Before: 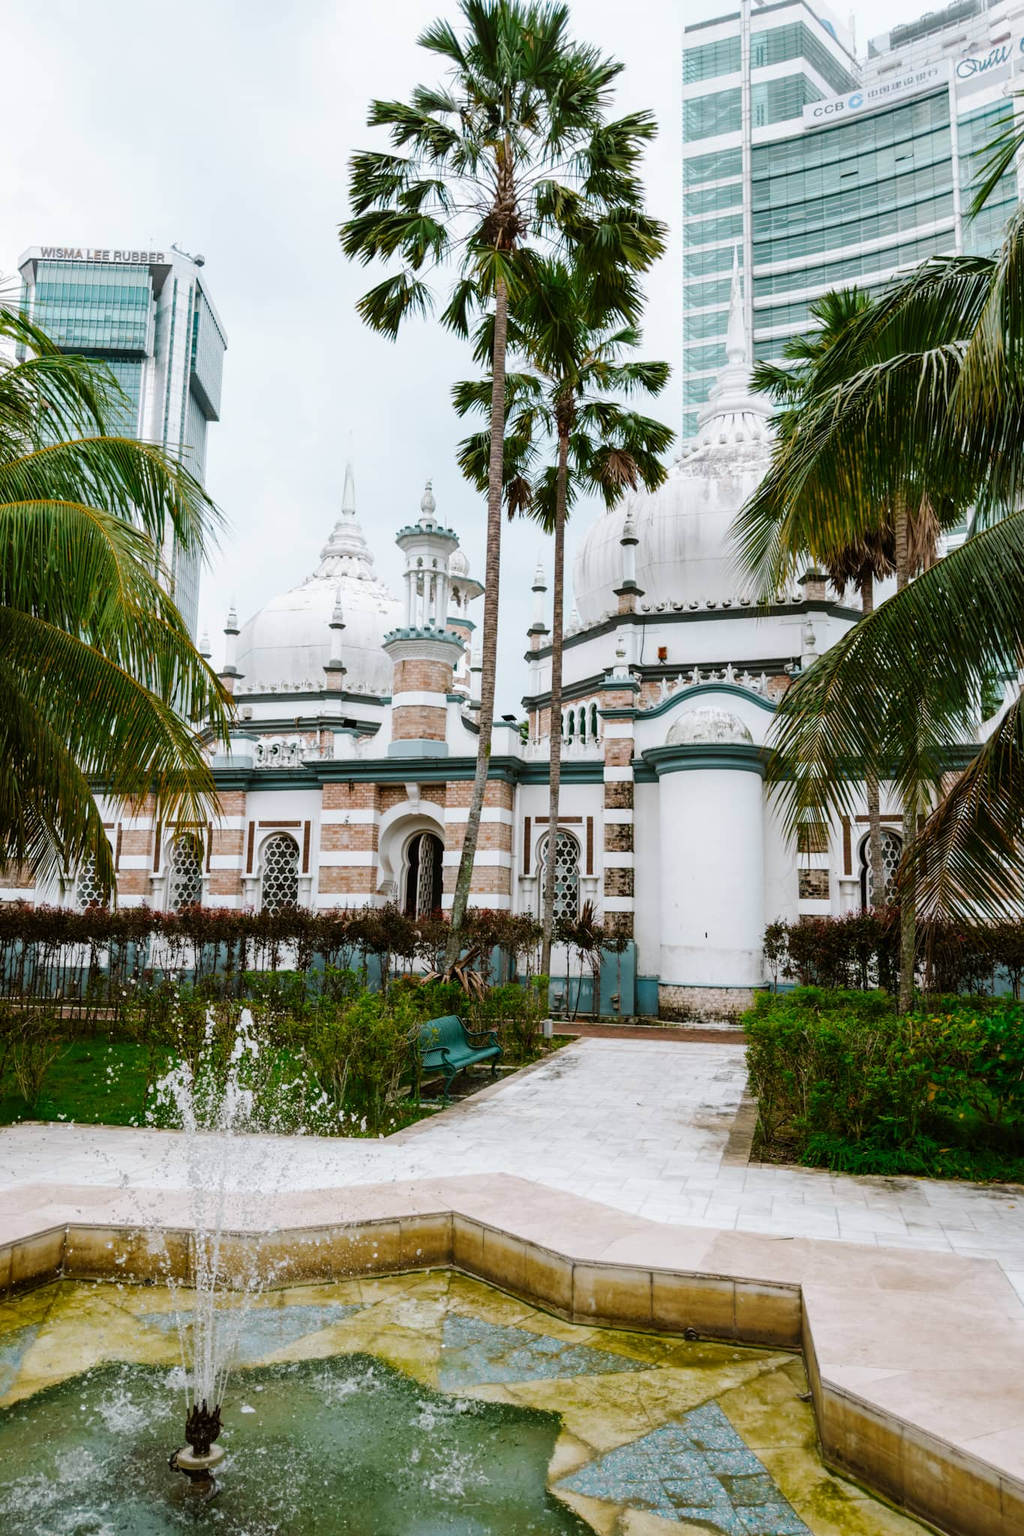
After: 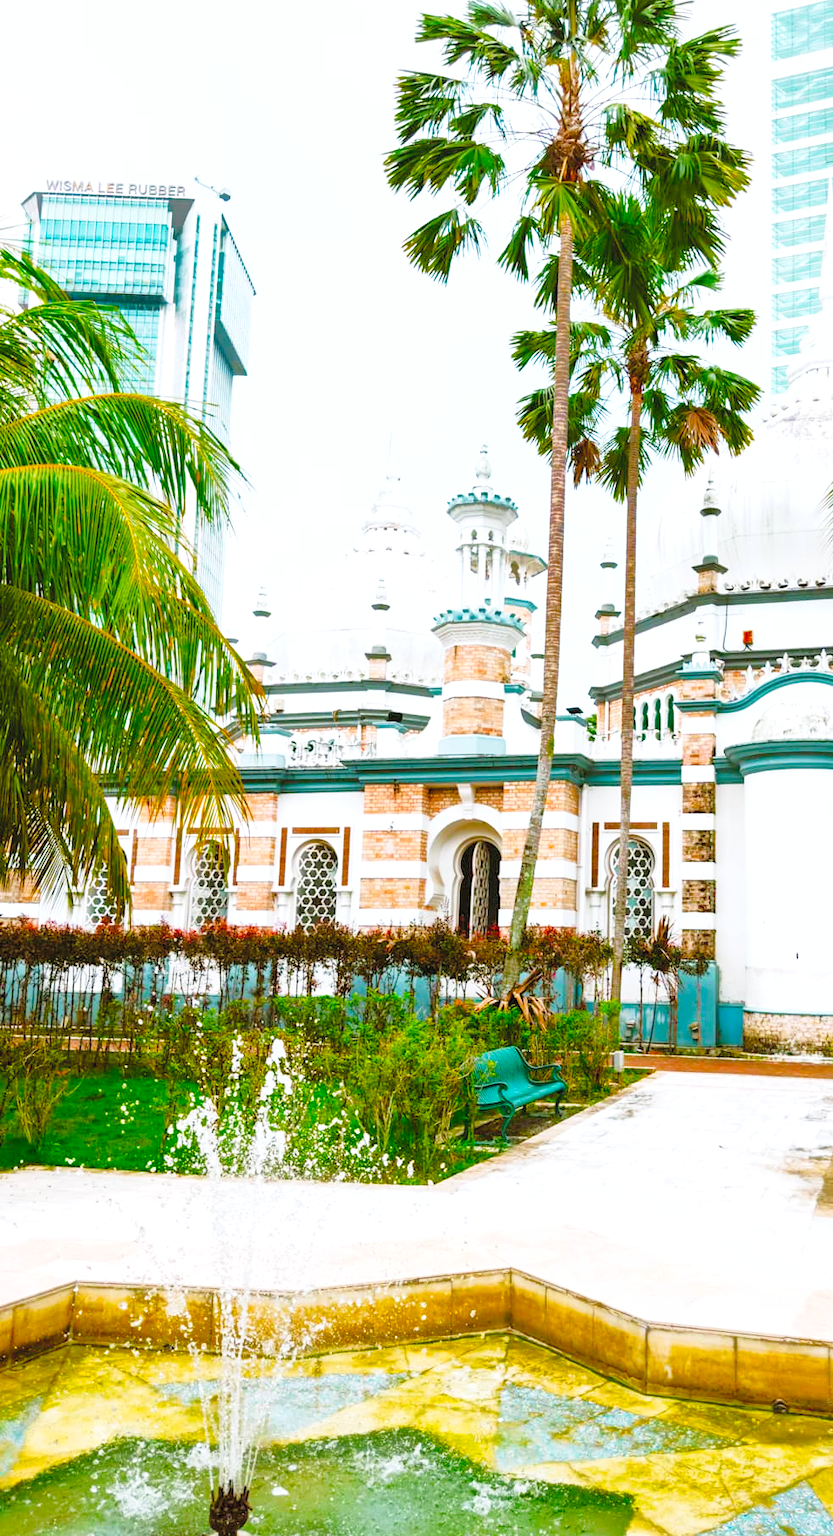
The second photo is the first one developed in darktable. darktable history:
tone curve: curves: ch0 [(0, 0) (0.051, 0.047) (0.102, 0.099) (0.258, 0.29) (0.442, 0.527) (0.695, 0.804) (0.88, 0.952) (1, 1)]; ch1 [(0, 0) (0.339, 0.298) (0.402, 0.363) (0.444, 0.415) (0.485, 0.469) (0.494, 0.493) (0.504, 0.501) (0.525, 0.534) (0.555, 0.593) (0.594, 0.648) (1, 1)]; ch2 [(0, 0) (0.48, 0.48) (0.504, 0.5) (0.535, 0.557) (0.581, 0.623) (0.649, 0.683) (0.824, 0.815) (1, 1)], preserve colors none
color balance rgb: perceptual saturation grading › global saturation 20%, perceptual saturation grading › highlights -25.428%, perceptual saturation grading › shadows 24.318%, global vibrance 20%
shadows and highlights: on, module defaults
contrast brightness saturation: contrast 0.066, brightness 0.176, saturation 0.418
crop: top 5.81%, right 27.844%, bottom 5.601%
exposure: exposure 0.646 EV, compensate highlight preservation false
